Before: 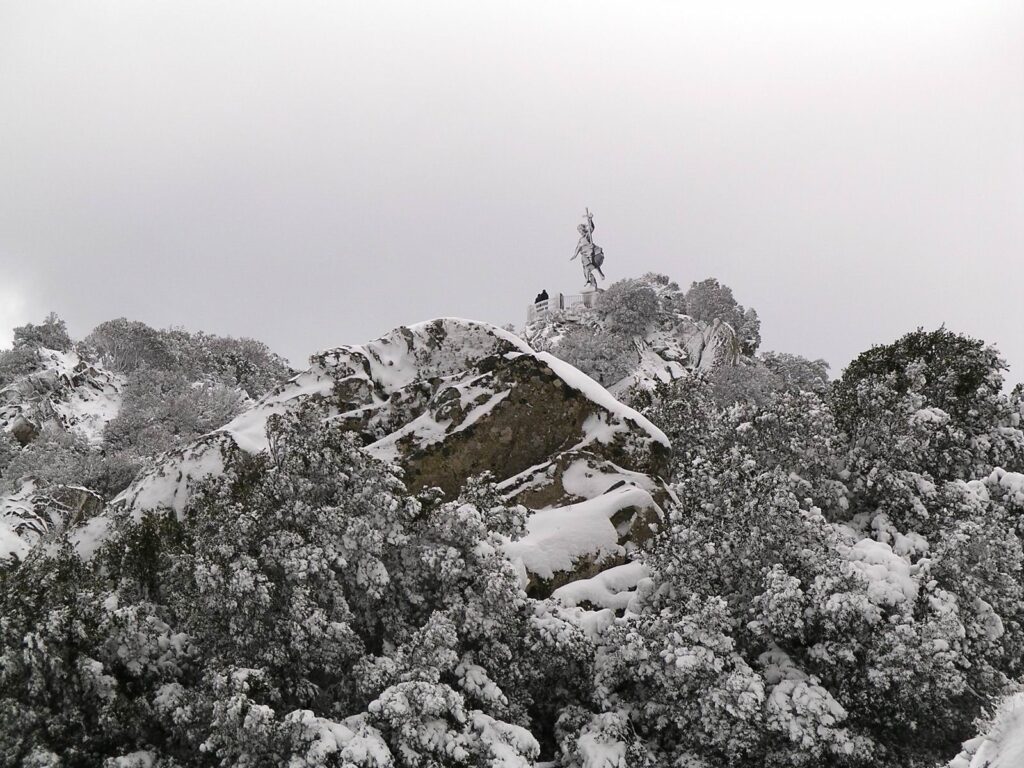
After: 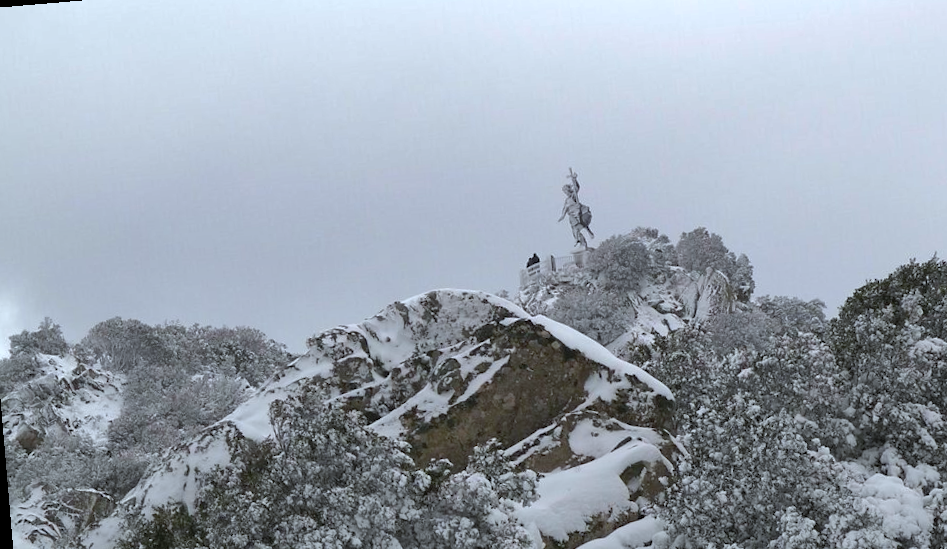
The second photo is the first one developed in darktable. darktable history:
rotate and perspective: rotation -4.86°, automatic cropping off
color correction: highlights a* -4.18, highlights b* -10.81
shadows and highlights: on, module defaults
crop: left 3.015%, top 8.969%, right 9.647%, bottom 26.457%
